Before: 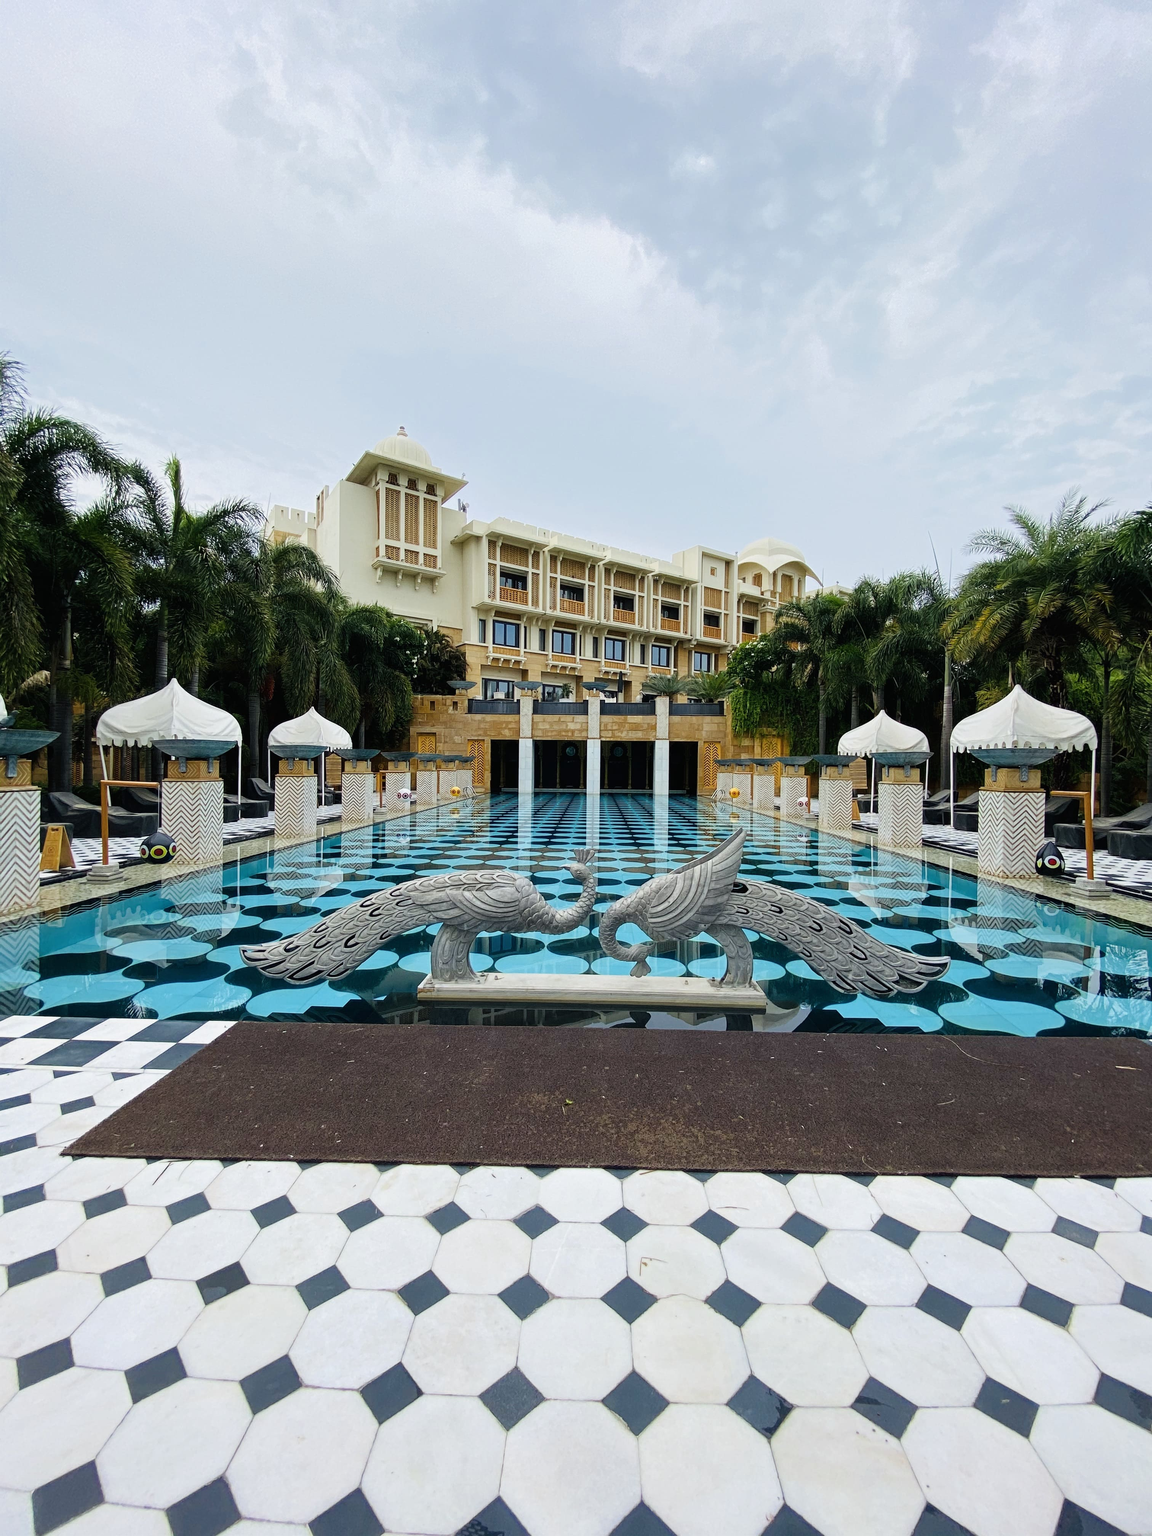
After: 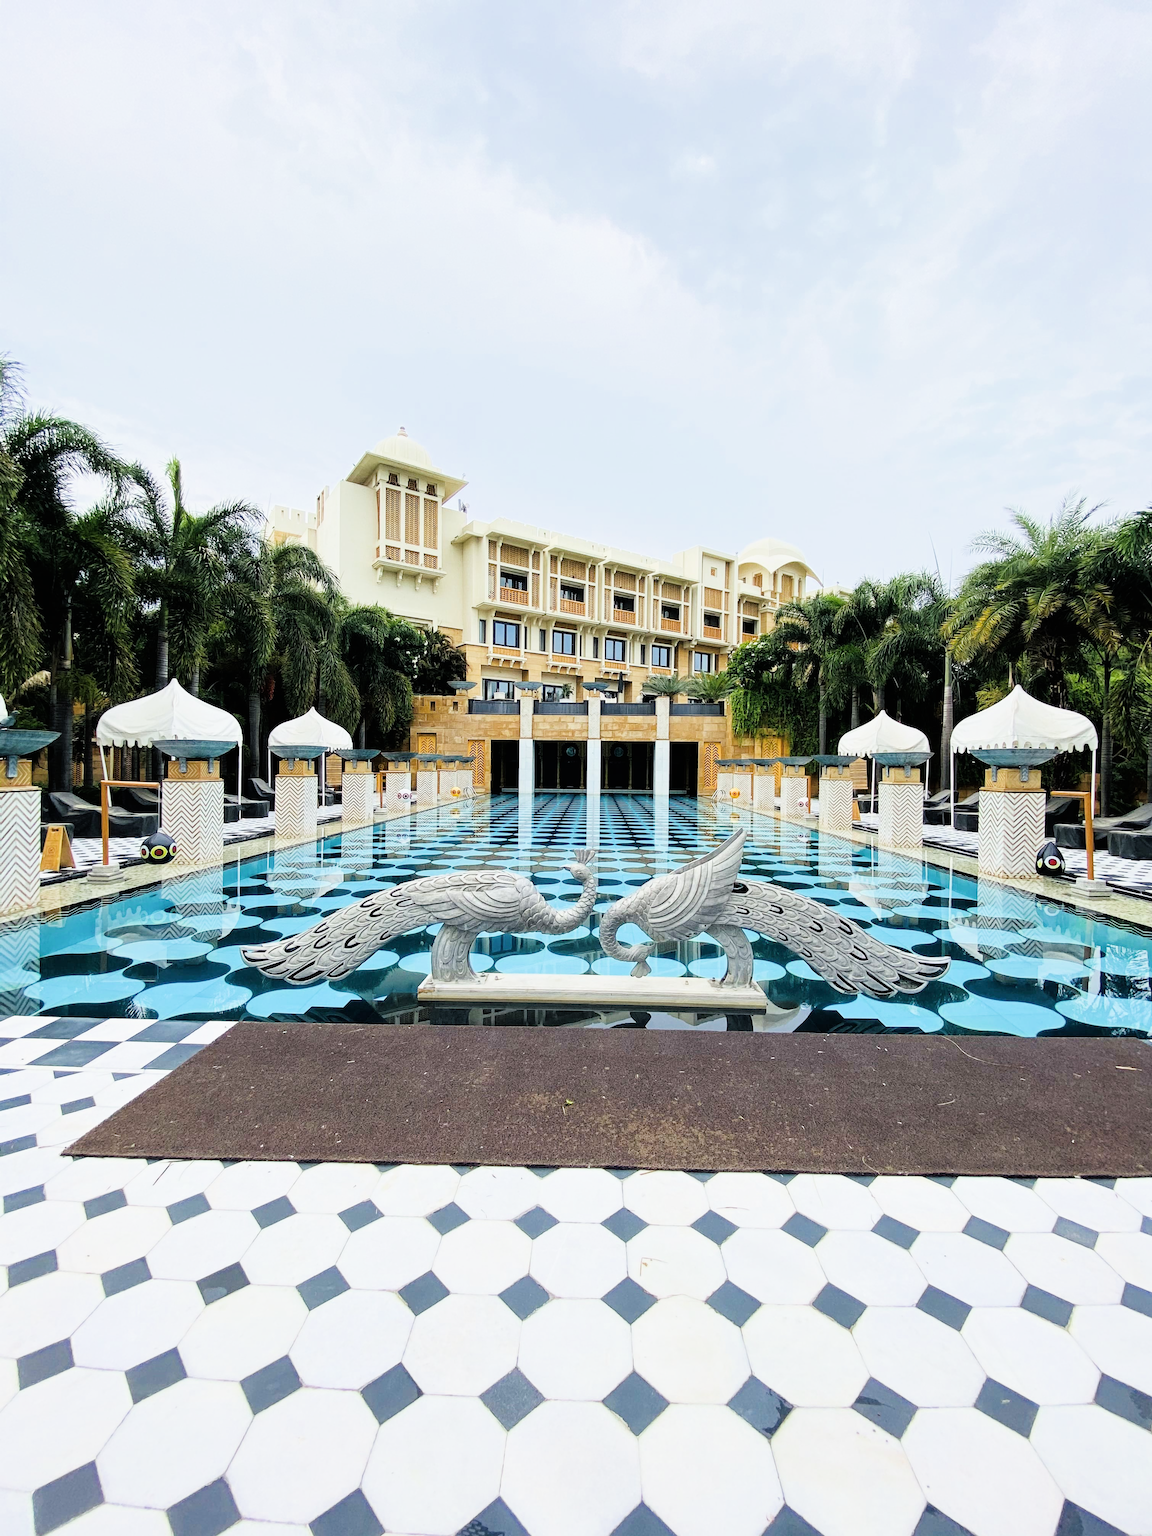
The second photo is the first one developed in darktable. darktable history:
exposure: black level correction 0, exposure 1.2 EV, compensate highlight preservation false
filmic rgb: black relative exposure -7.9 EV, white relative exposure 4.14 EV, hardness 4.08, latitude 50.9%, contrast 1.013, shadows ↔ highlights balance 5.84%, contrast in shadows safe
